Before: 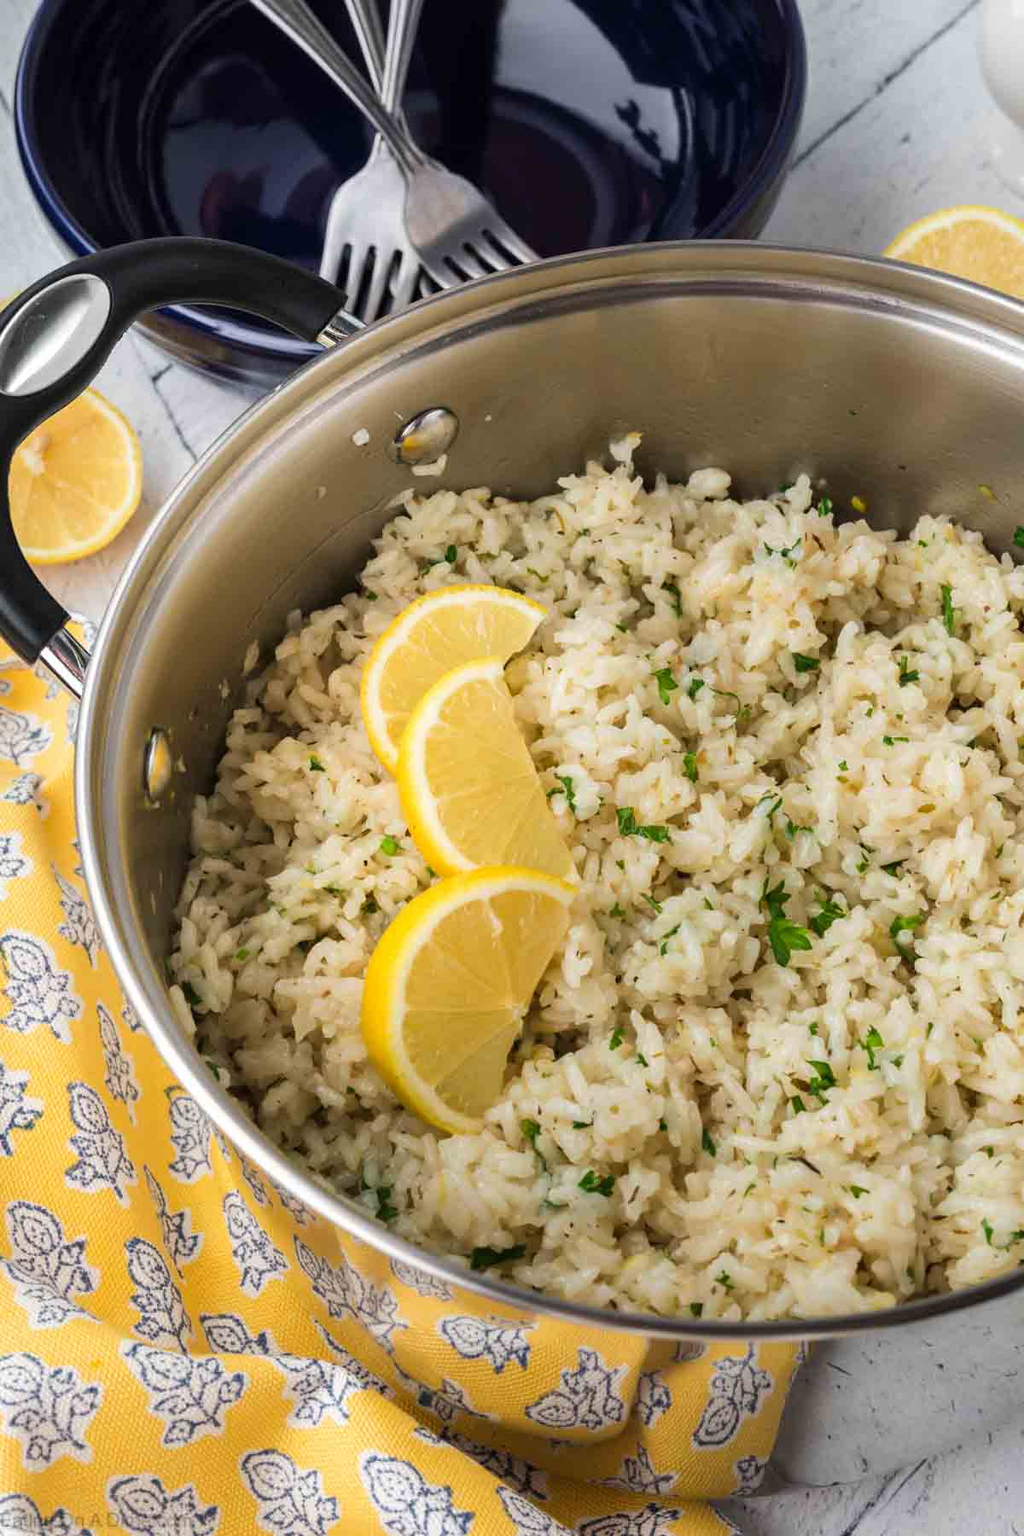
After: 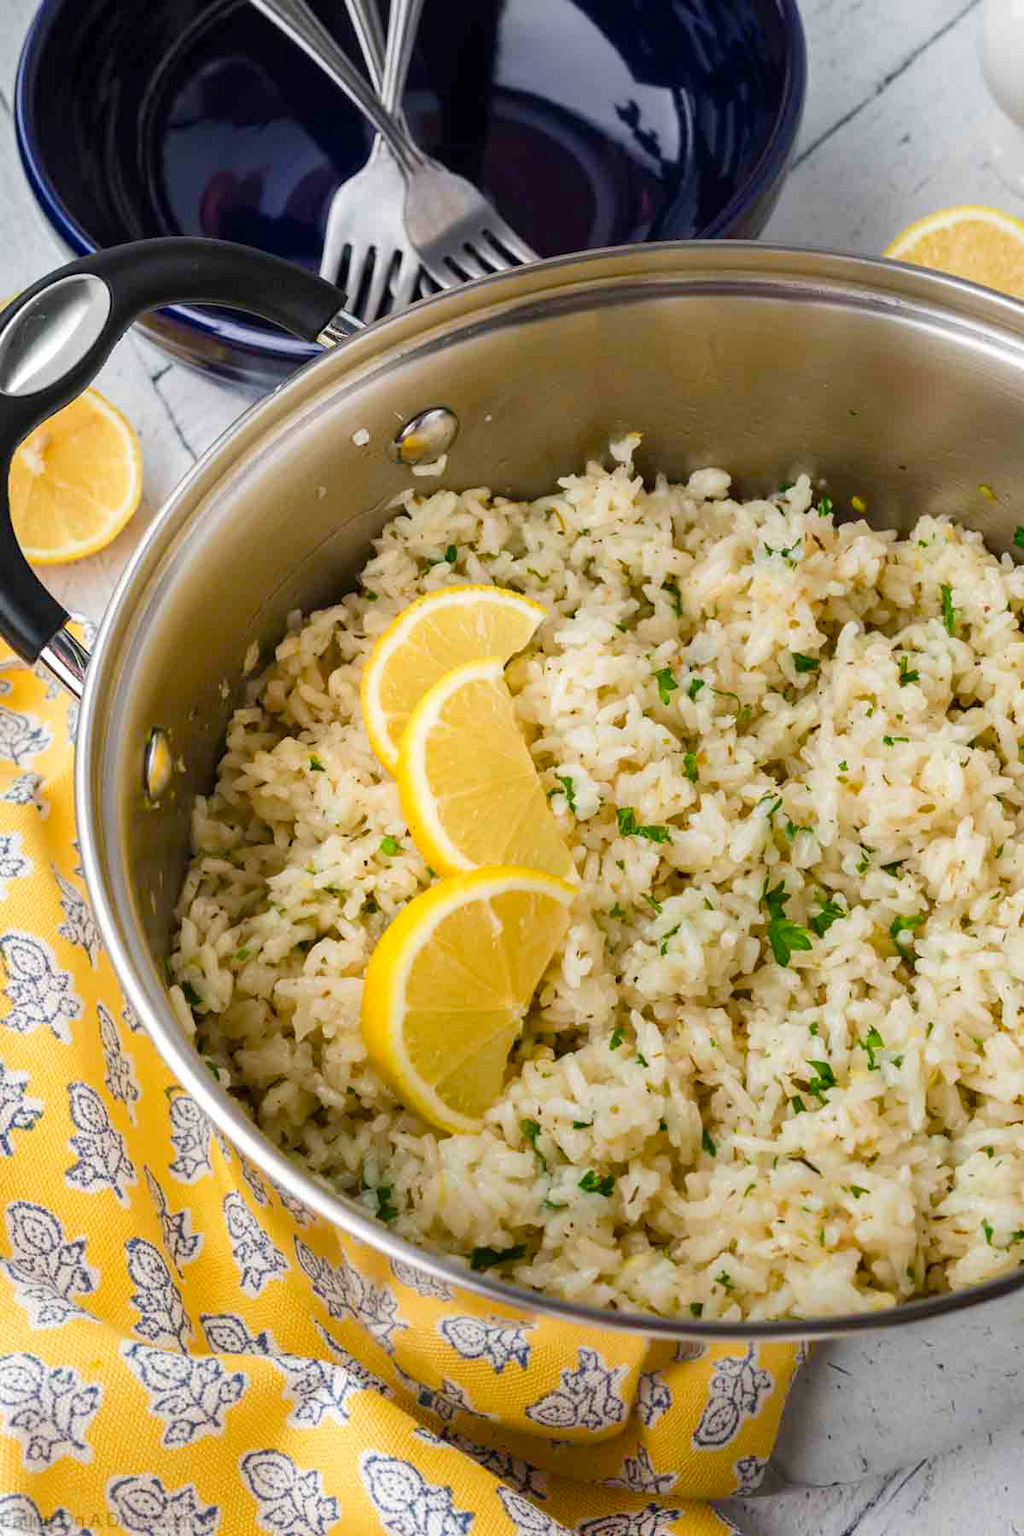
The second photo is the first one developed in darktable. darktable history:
color balance rgb: linear chroma grading › global chroma 15.467%, perceptual saturation grading › global saturation 20%, perceptual saturation grading › highlights -24.909%, perceptual saturation grading › shadows 24.472%, perceptual brilliance grading › global brilliance 2.507%, perceptual brilliance grading › highlights -2.231%, perceptual brilliance grading › shadows 3.348%, global vibrance -24.371%
